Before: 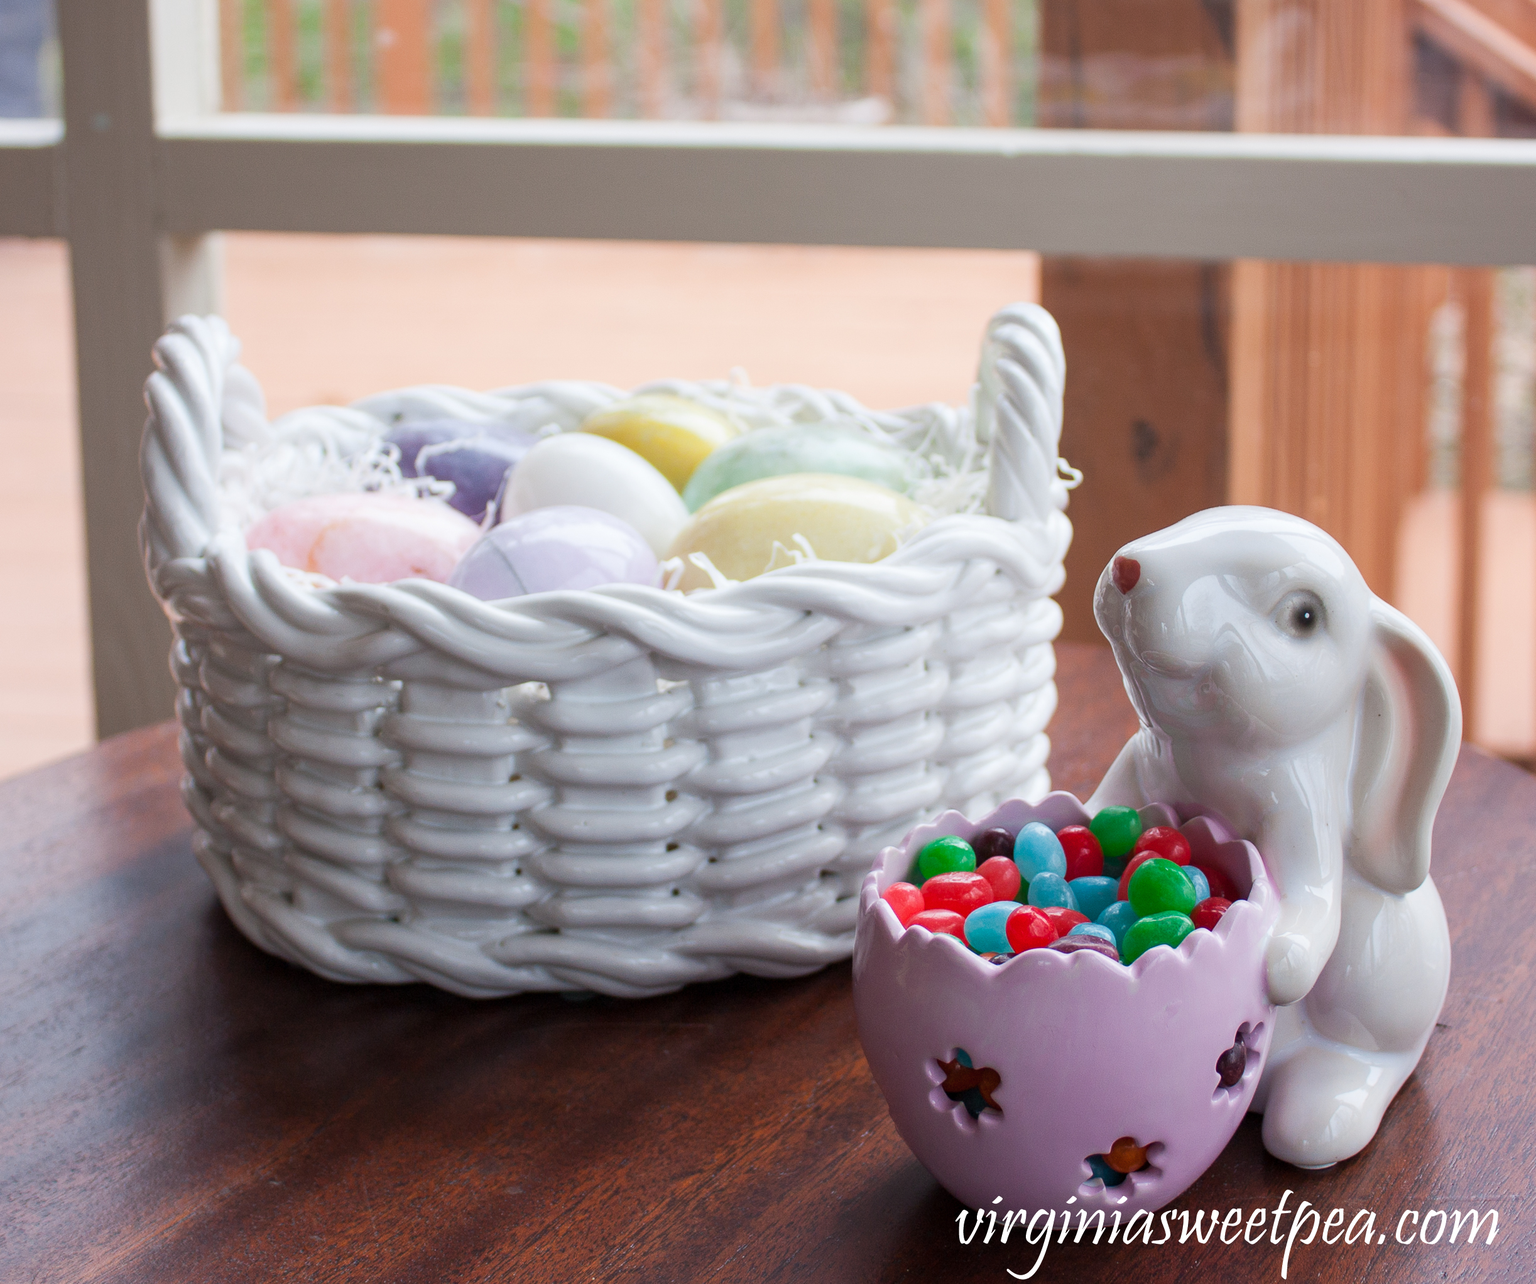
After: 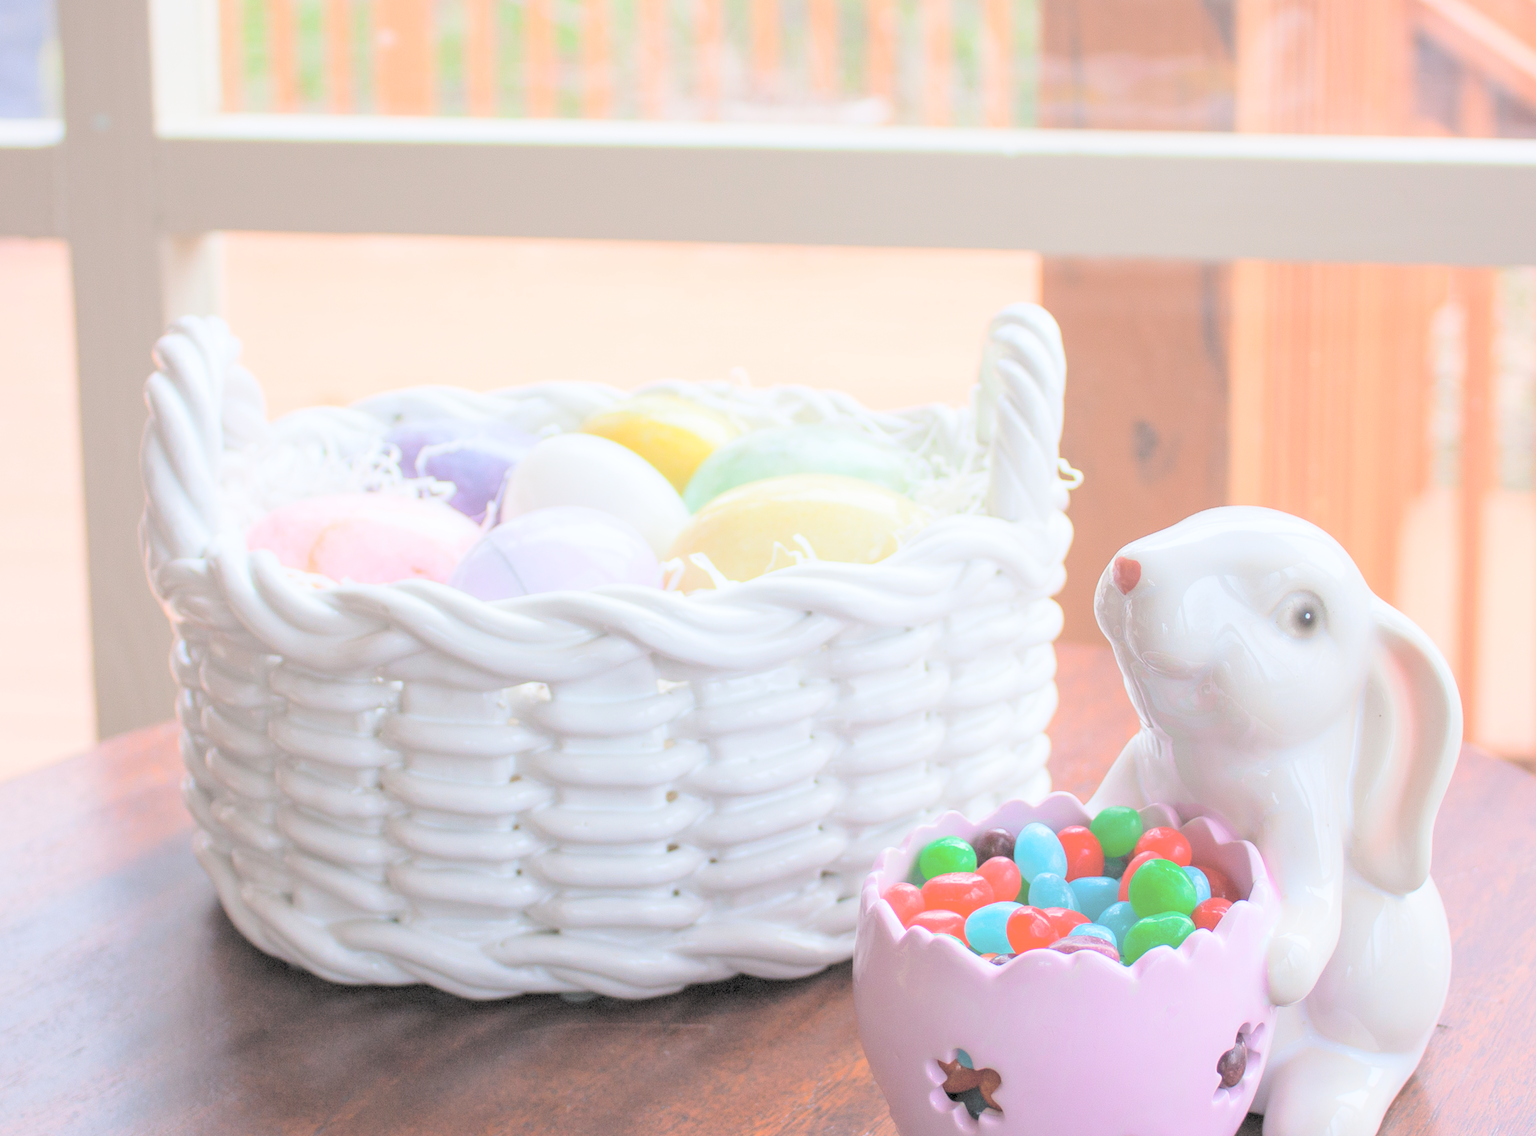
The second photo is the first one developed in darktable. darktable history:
crop and rotate: top 0%, bottom 11.49%
contrast brightness saturation: brightness 1
